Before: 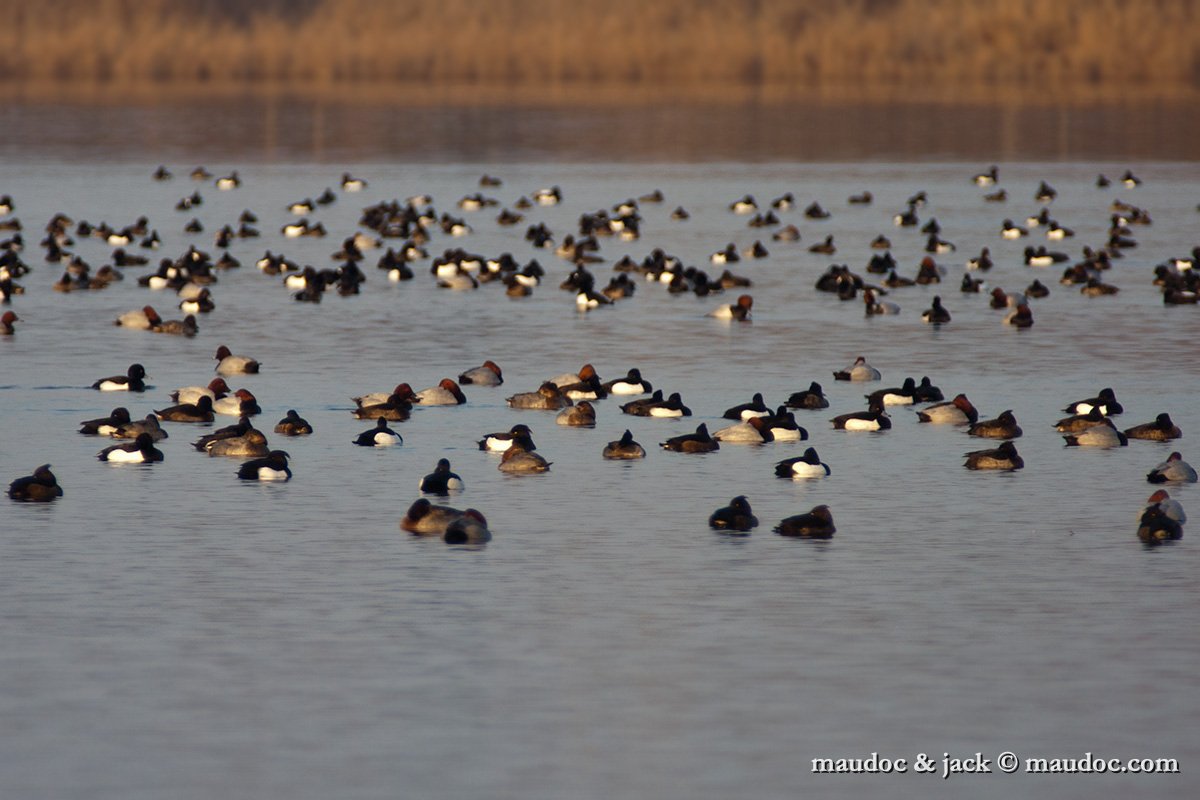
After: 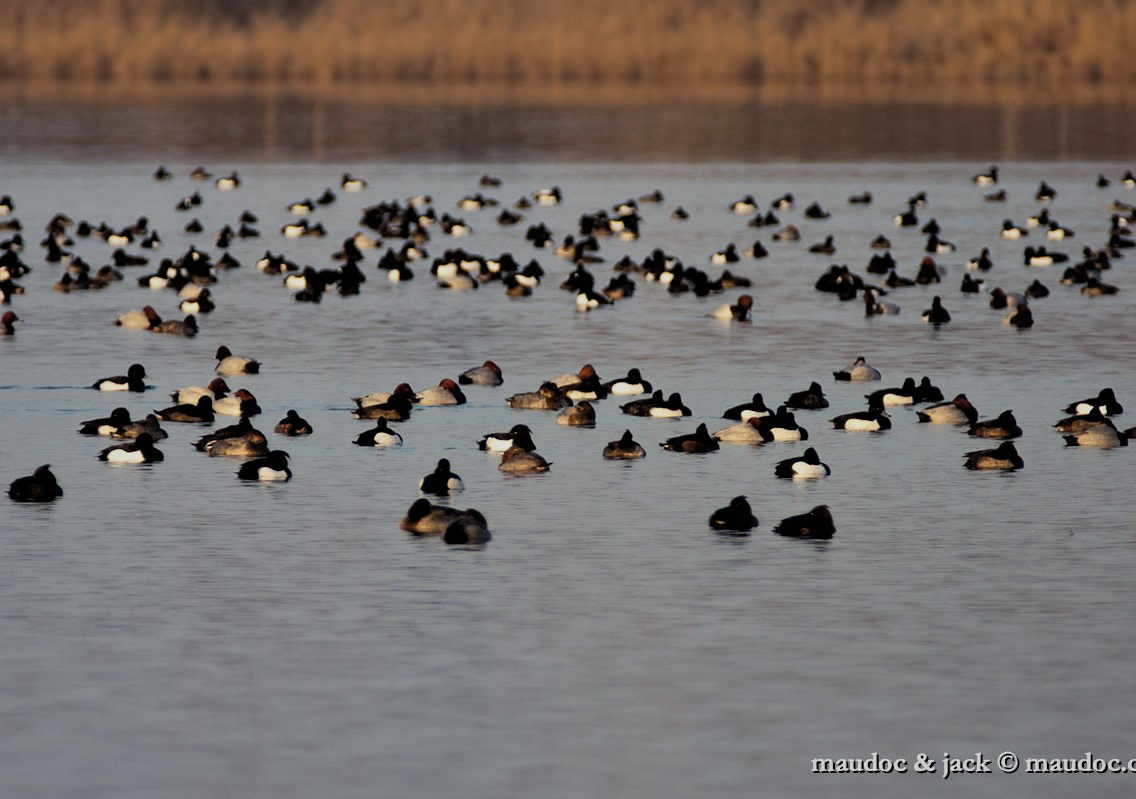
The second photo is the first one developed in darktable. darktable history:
shadows and highlights: on, module defaults
crop and rotate: left 0%, right 5.332%
filmic rgb: black relative exposure -5.13 EV, white relative exposure 3.96 EV, hardness 2.9, contrast 1.3, highlights saturation mix -31.39%
